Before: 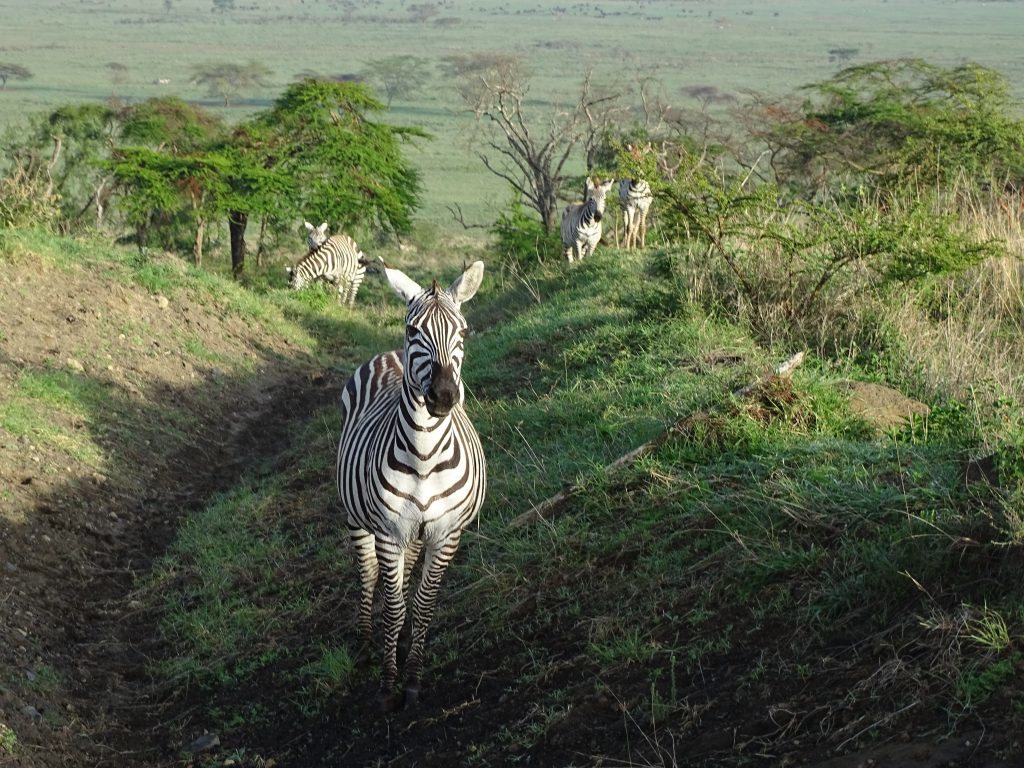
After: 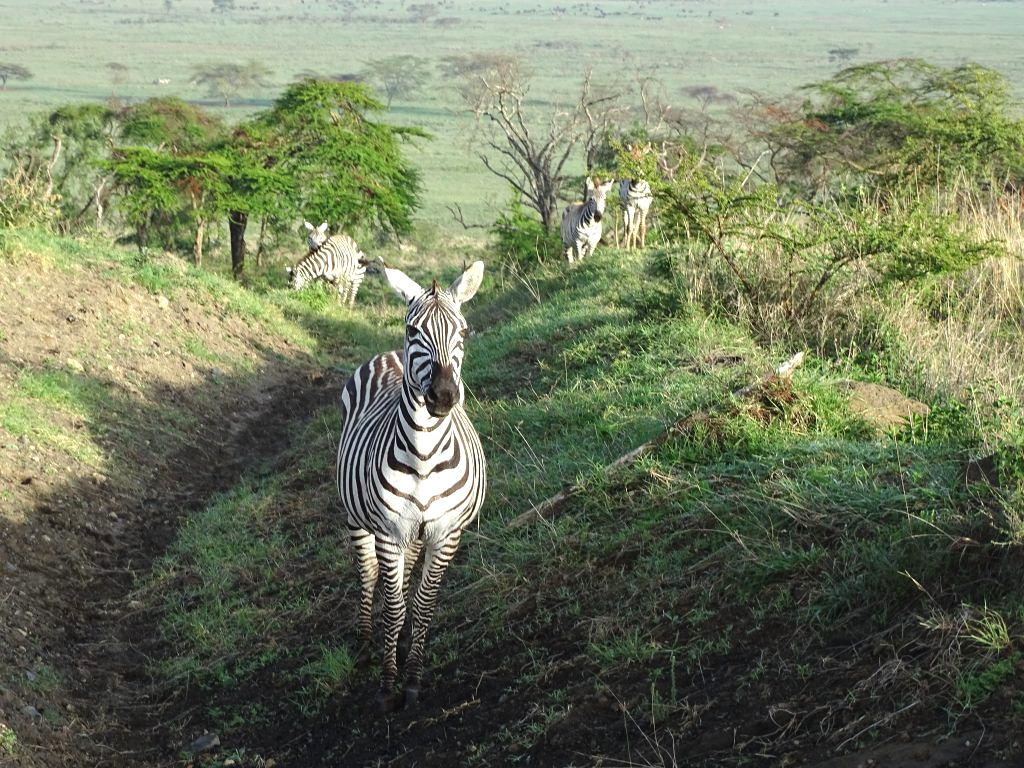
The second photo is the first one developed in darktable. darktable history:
contrast brightness saturation: saturation -0.051
exposure: exposure 0.561 EV, compensate highlight preservation false
